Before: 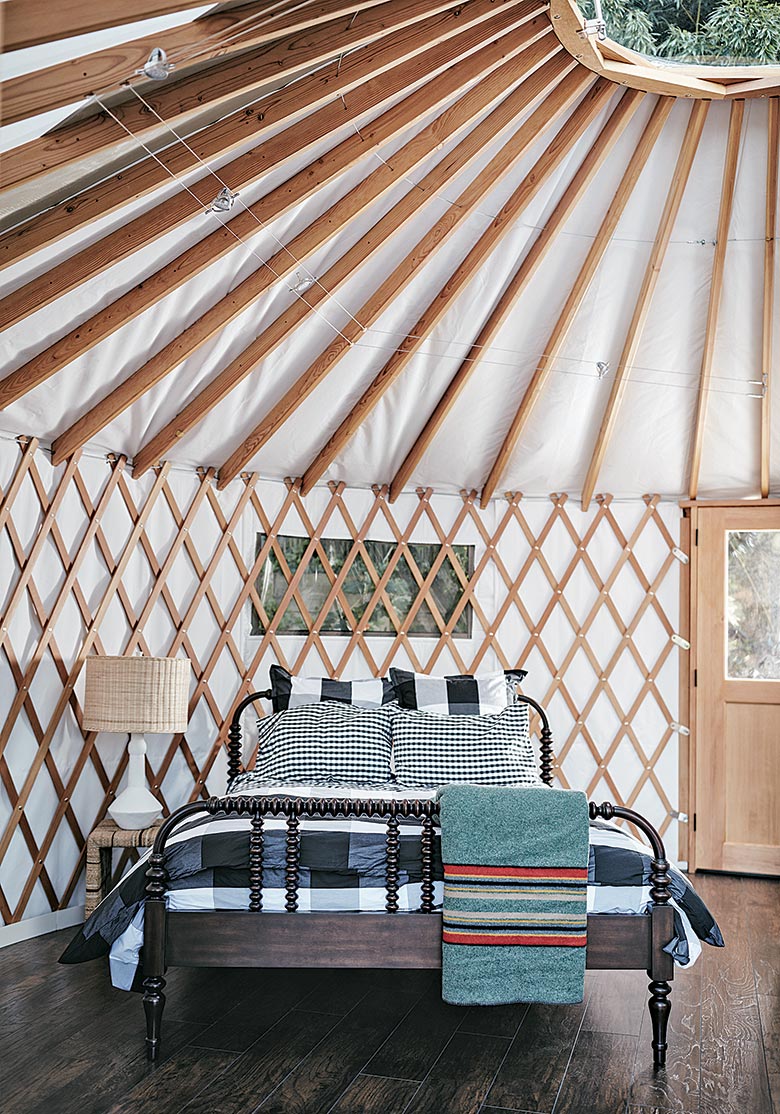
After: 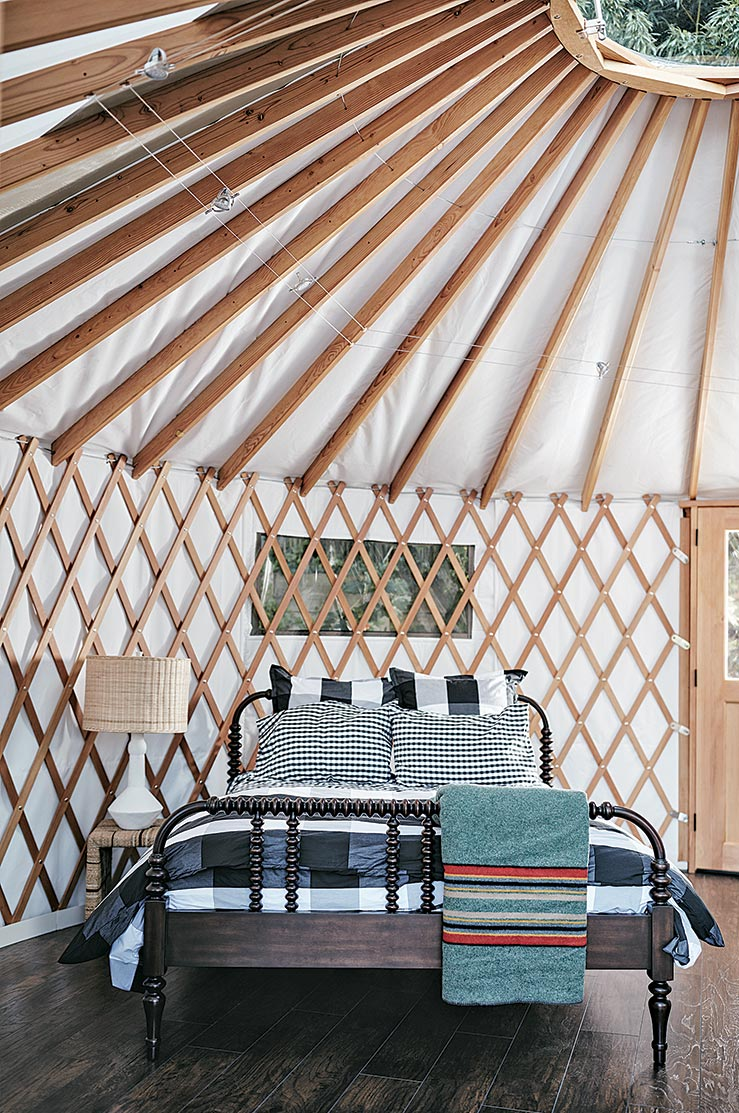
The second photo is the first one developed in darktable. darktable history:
tone equalizer: on, module defaults
crop and rotate: right 5.167%
